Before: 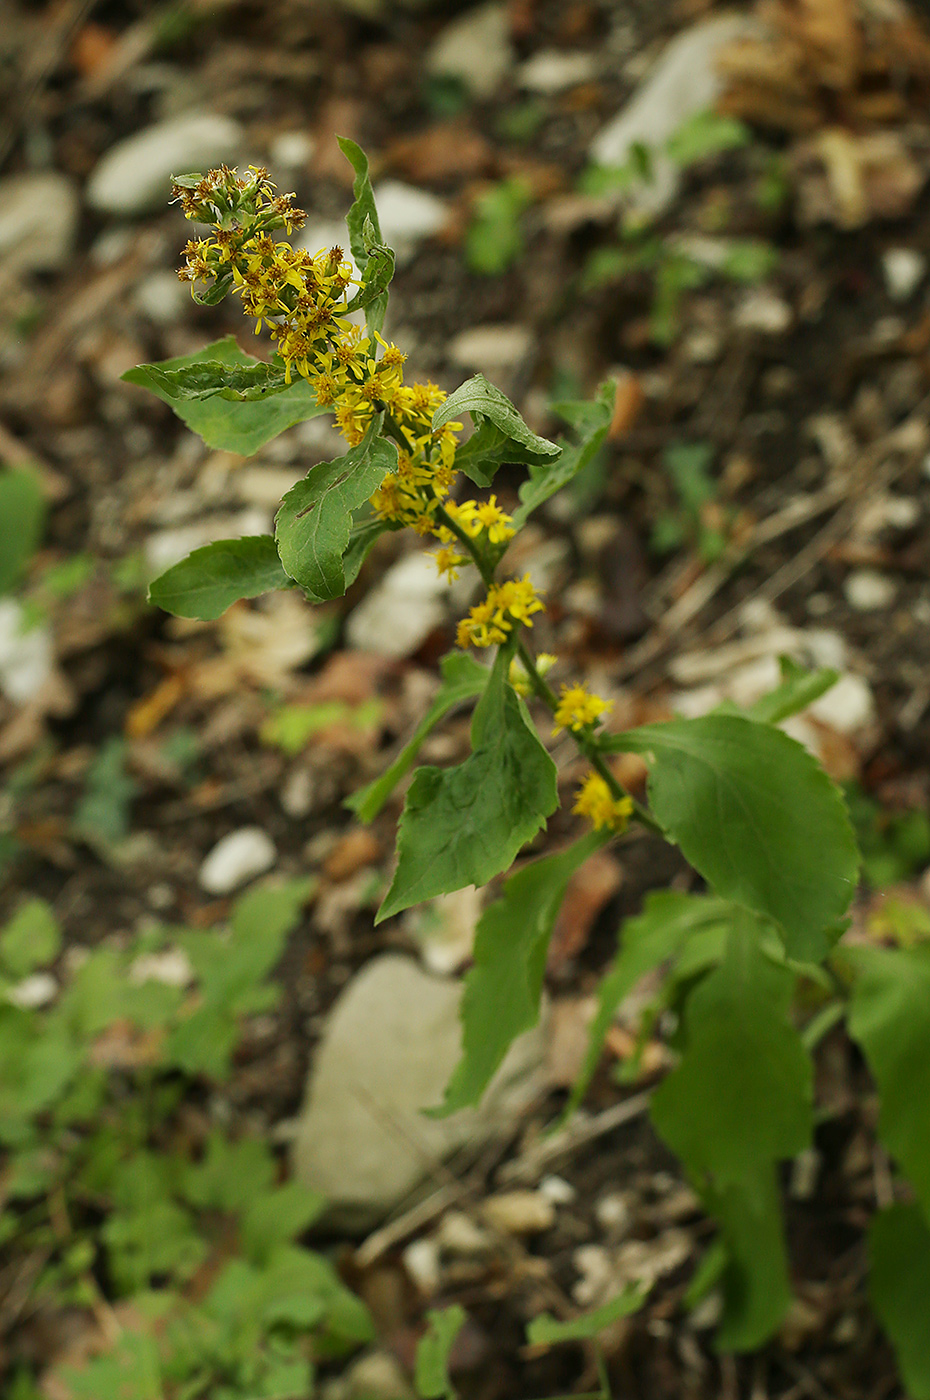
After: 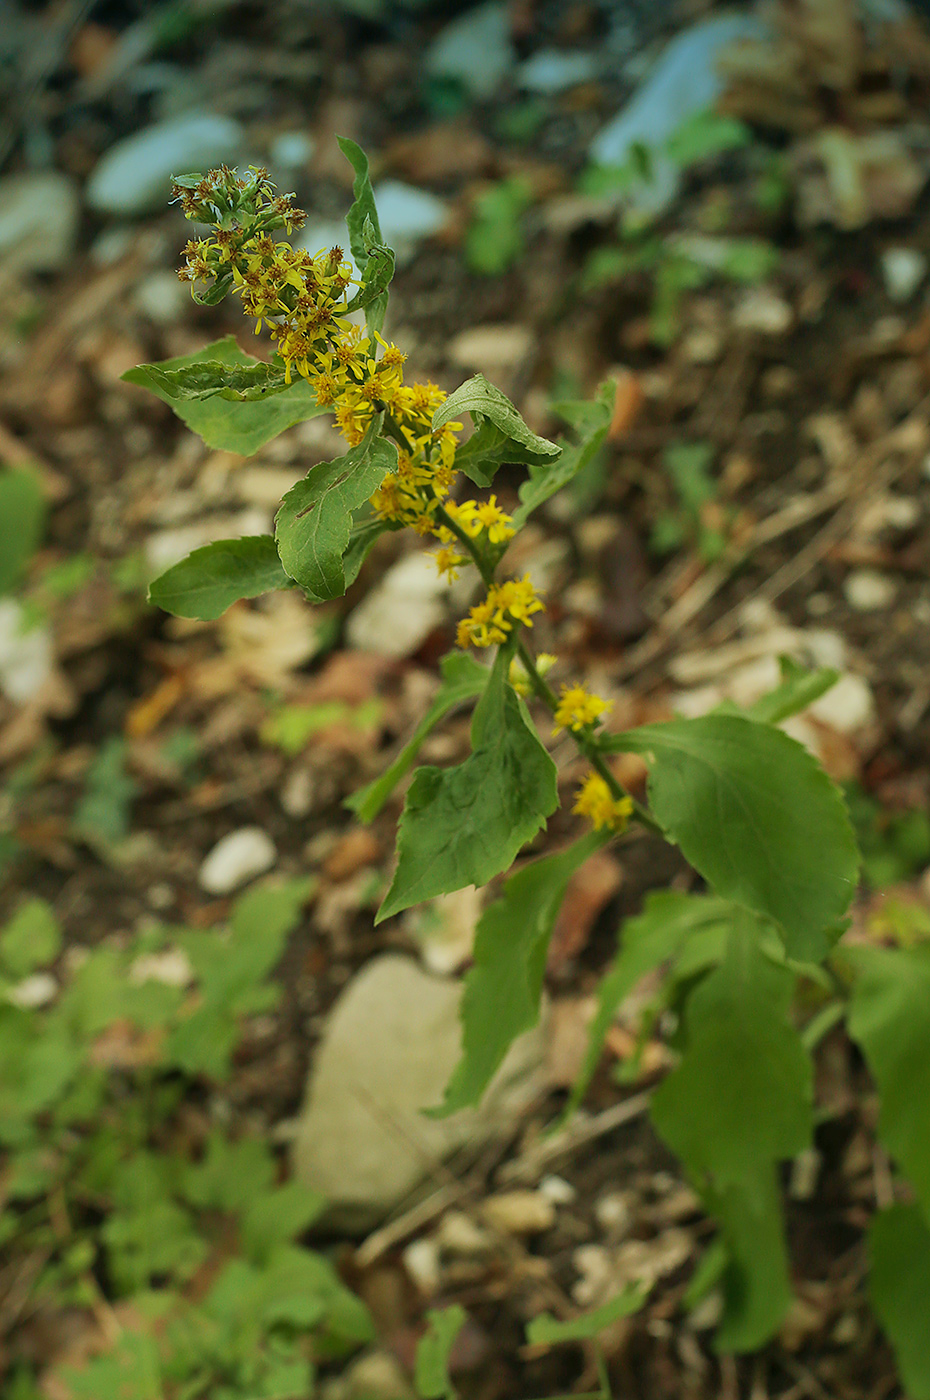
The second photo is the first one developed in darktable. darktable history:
graduated density: density 2.02 EV, hardness 44%, rotation 0.374°, offset 8.21, hue 208.8°, saturation 97%
velvia: on, module defaults
shadows and highlights: on, module defaults
